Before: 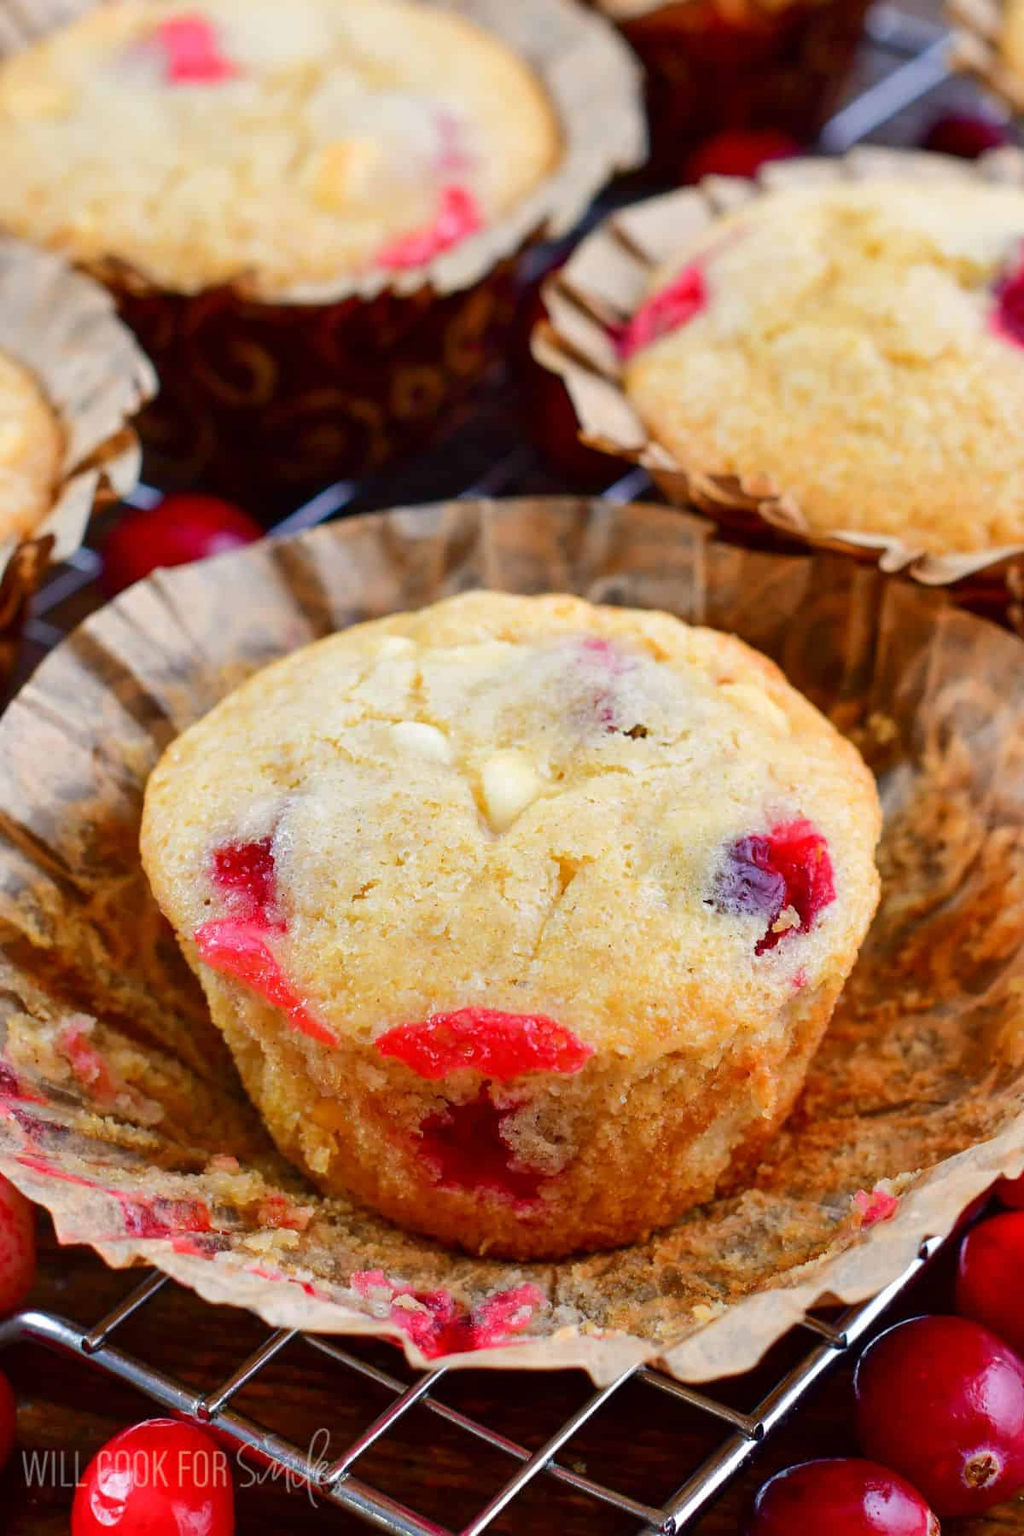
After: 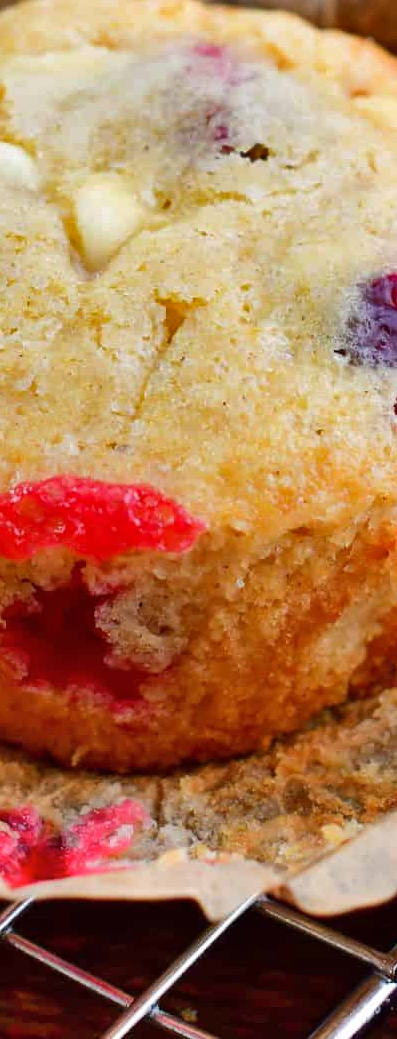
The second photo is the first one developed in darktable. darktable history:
crop: left 40.878%, top 39.176%, right 25.993%, bottom 3.081%
shadows and highlights: soften with gaussian
